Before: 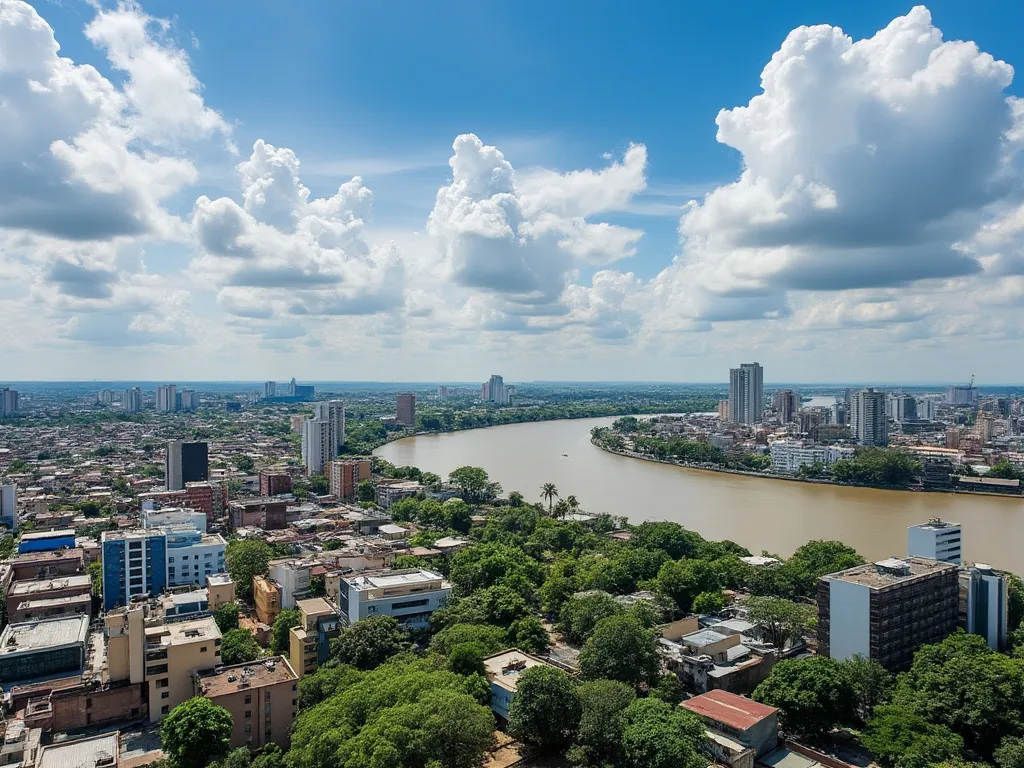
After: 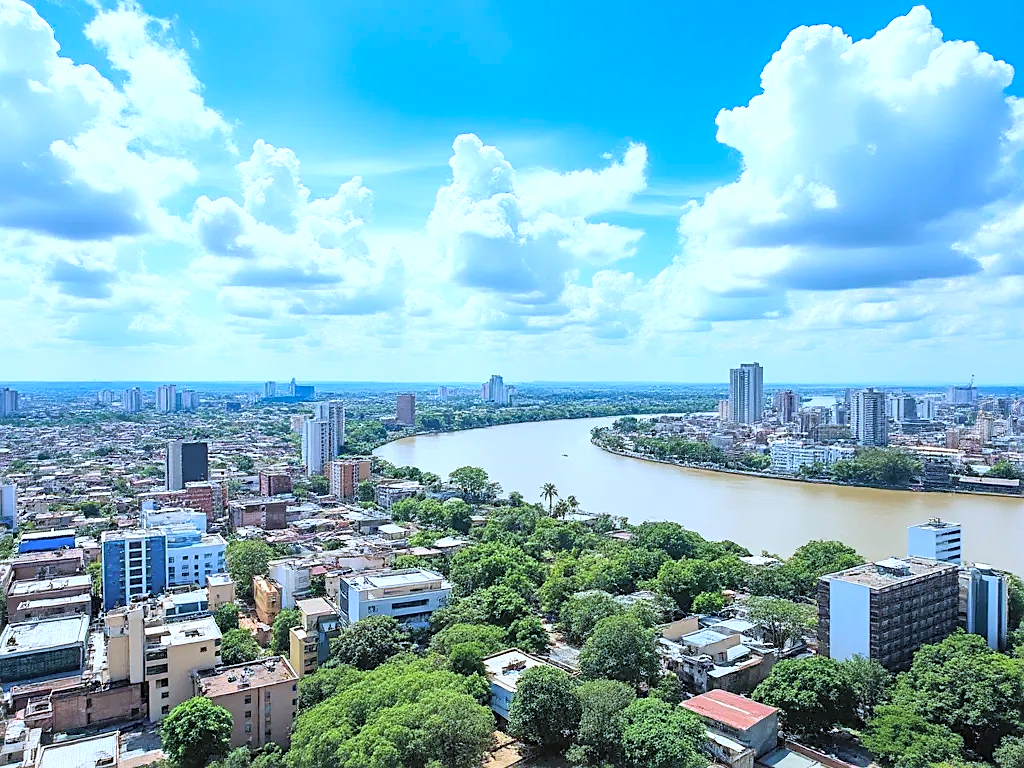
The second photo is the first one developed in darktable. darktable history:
exposure: exposure 0.515 EV, compensate highlight preservation false
shadows and highlights: shadows 35, highlights -35, soften with gaussian
contrast brightness saturation: contrast 0.1, brightness 0.3, saturation 0.14
white balance: red 0.967, blue 1.119, emerald 0.756
sharpen: on, module defaults
color calibration: illuminant Planckian (black body), adaptation linear Bradford (ICC v4), x 0.364, y 0.367, temperature 4417.56 K, saturation algorithm version 1 (2020)
